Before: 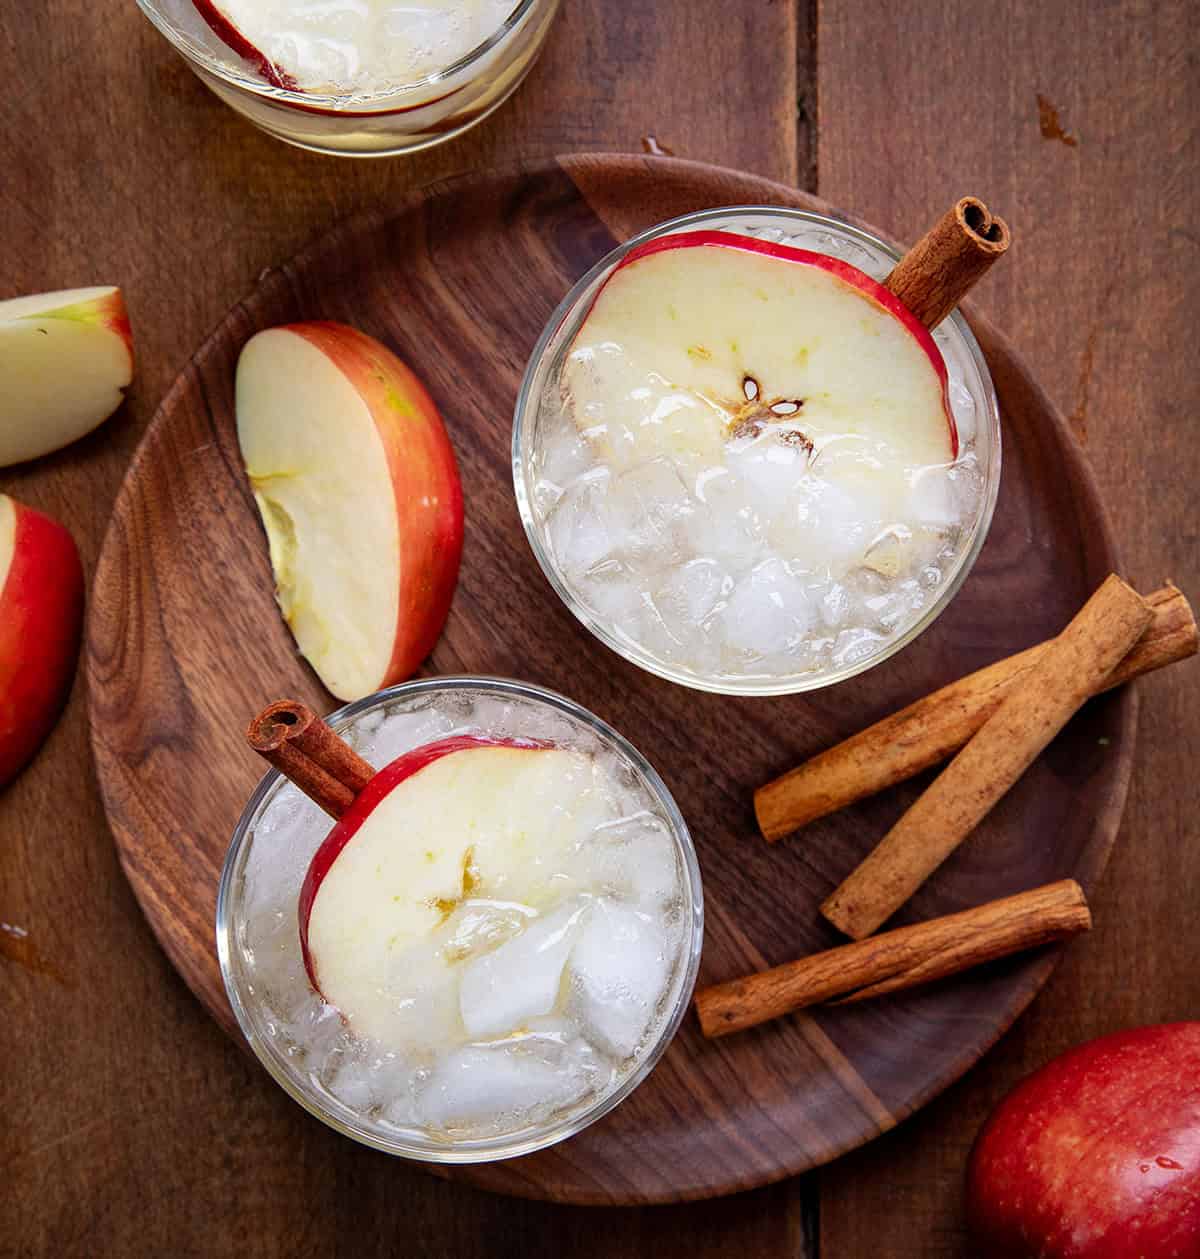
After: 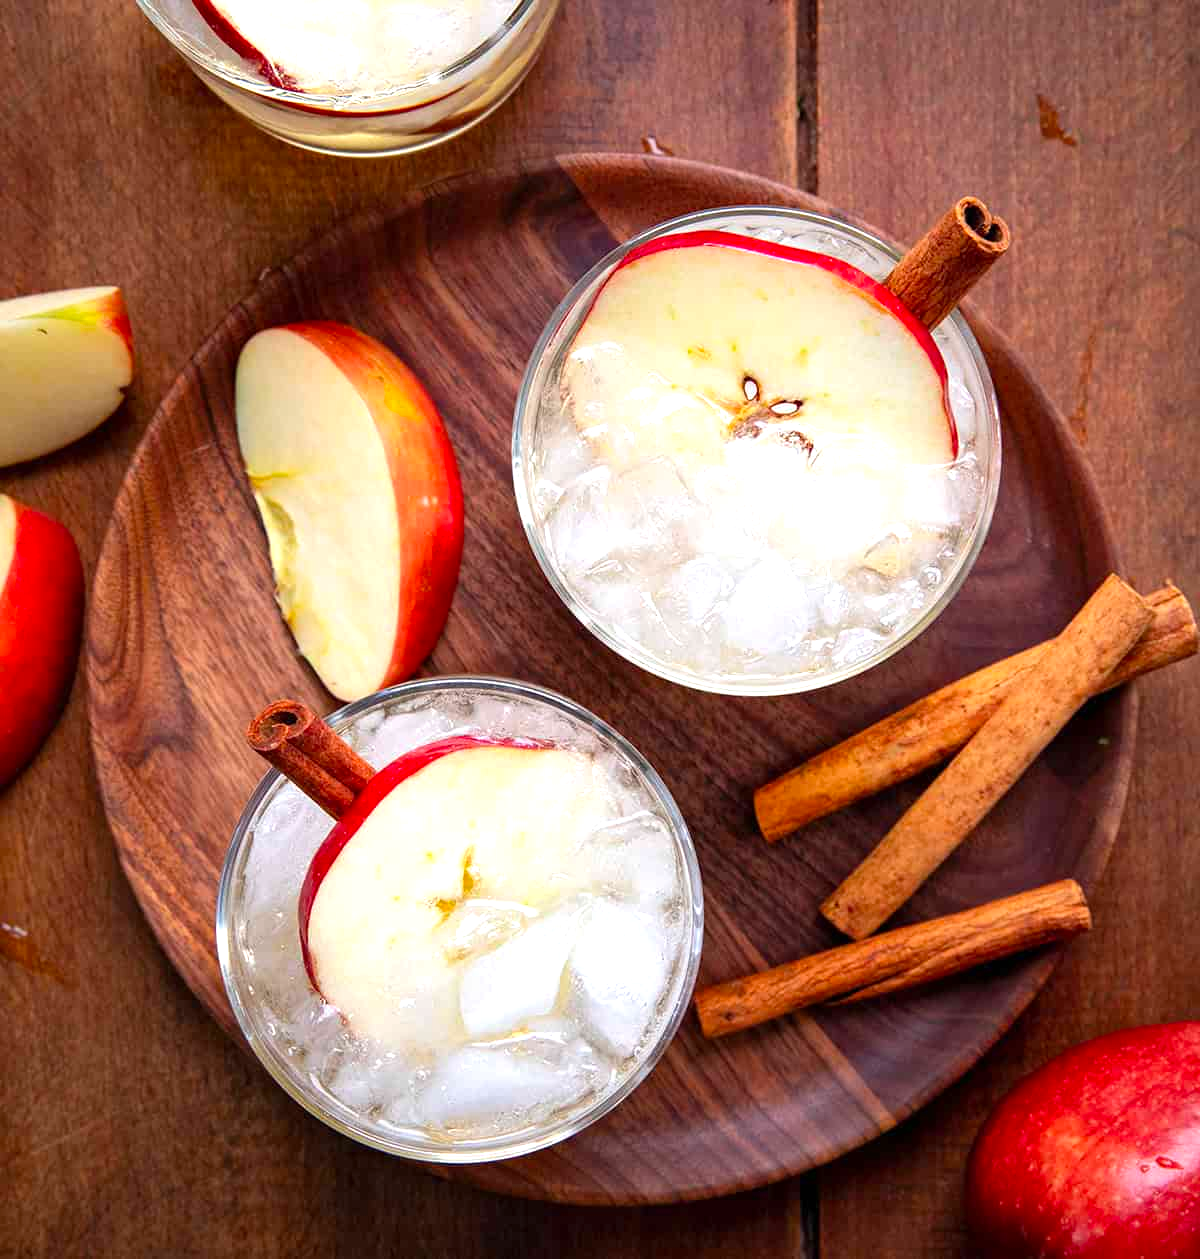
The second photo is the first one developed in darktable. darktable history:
exposure: exposure 0.561 EV, compensate highlight preservation false
